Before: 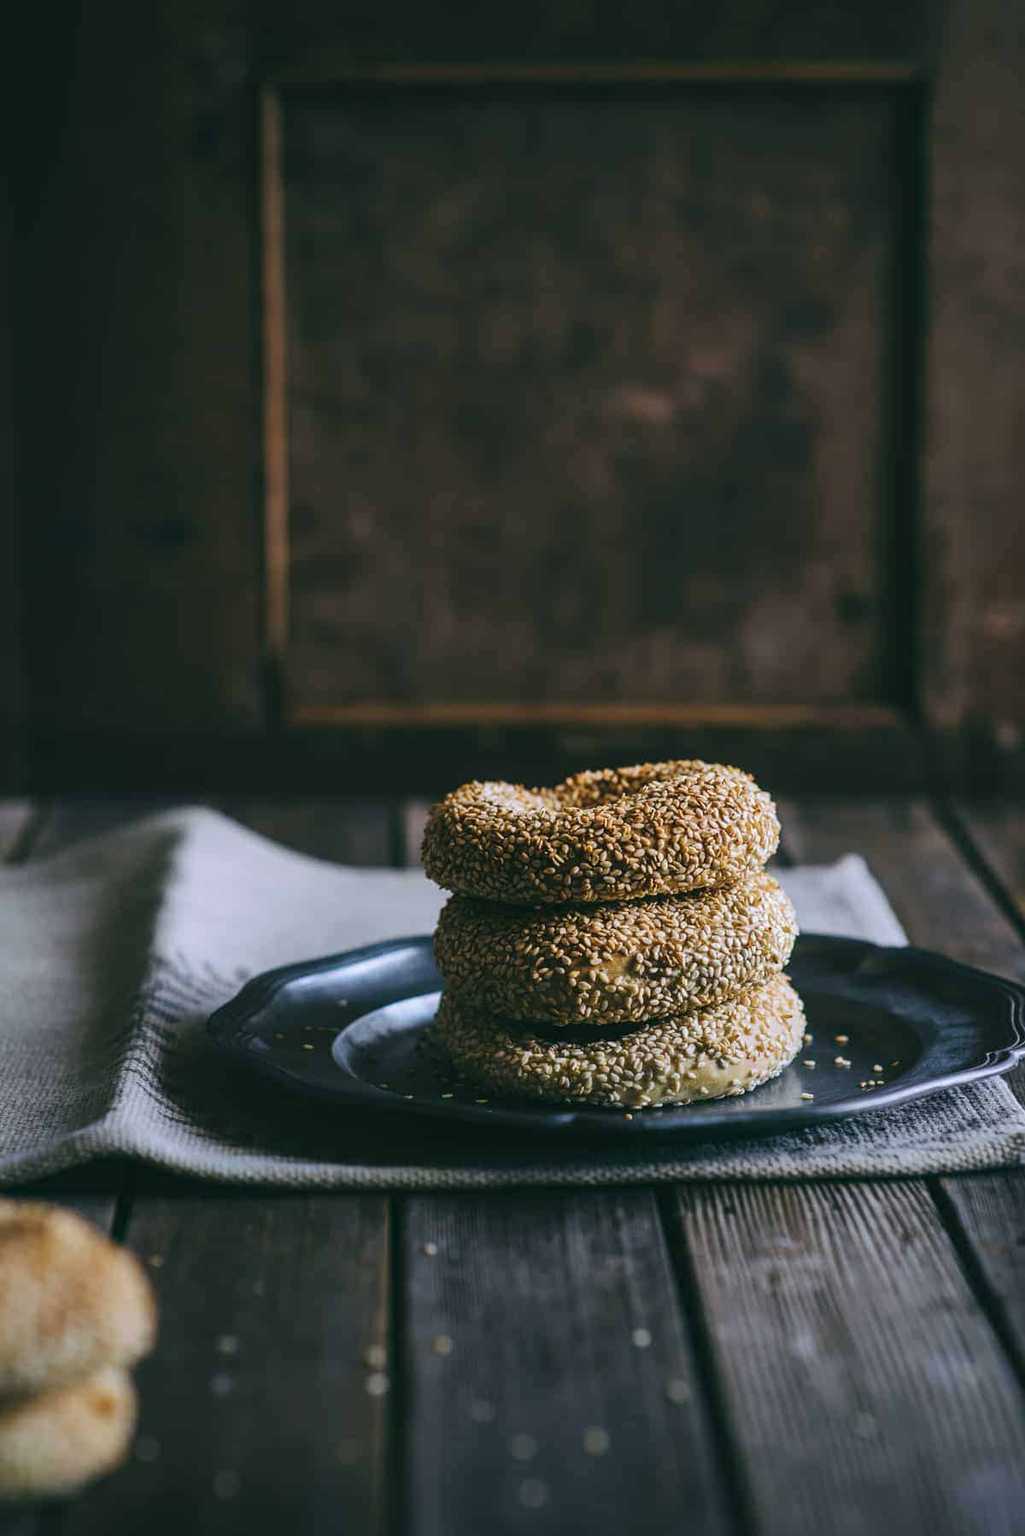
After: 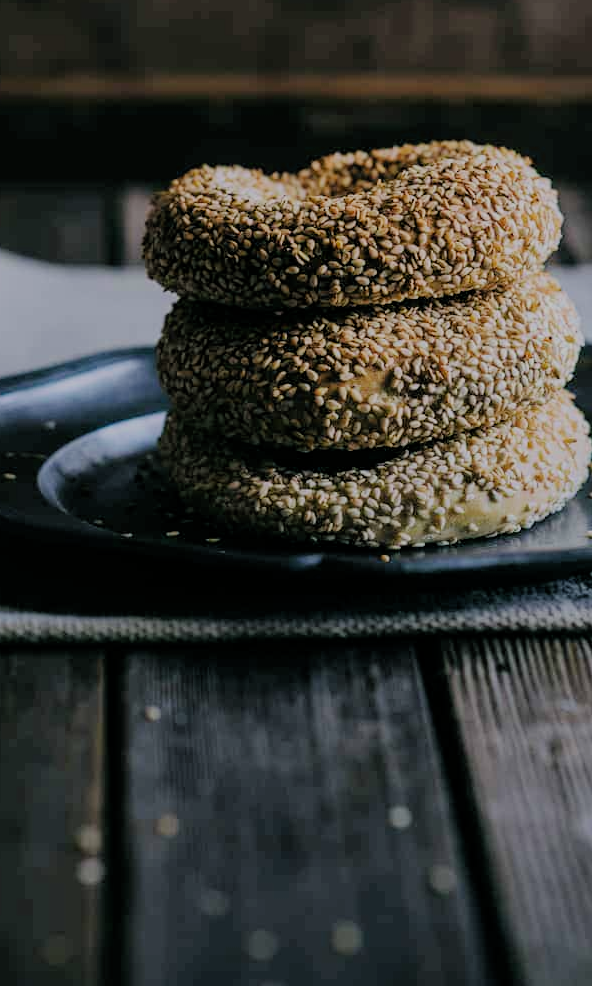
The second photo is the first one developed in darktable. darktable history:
filmic rgb: middle gray luminance 18.19%, black relative exposure -7.53 EV, white relative exposure 8.49 EV, target black luminance 0%, hardness 2.23, latitude 18.09%, contrast 0.892, highlights saturation mix 3.56%, shadows ↔ highlights balance 10.52%, iterations of high-quality reconstruction 0
crop: left 29.329%, top 41.674%, right 21.272%, bottom 3.477%
